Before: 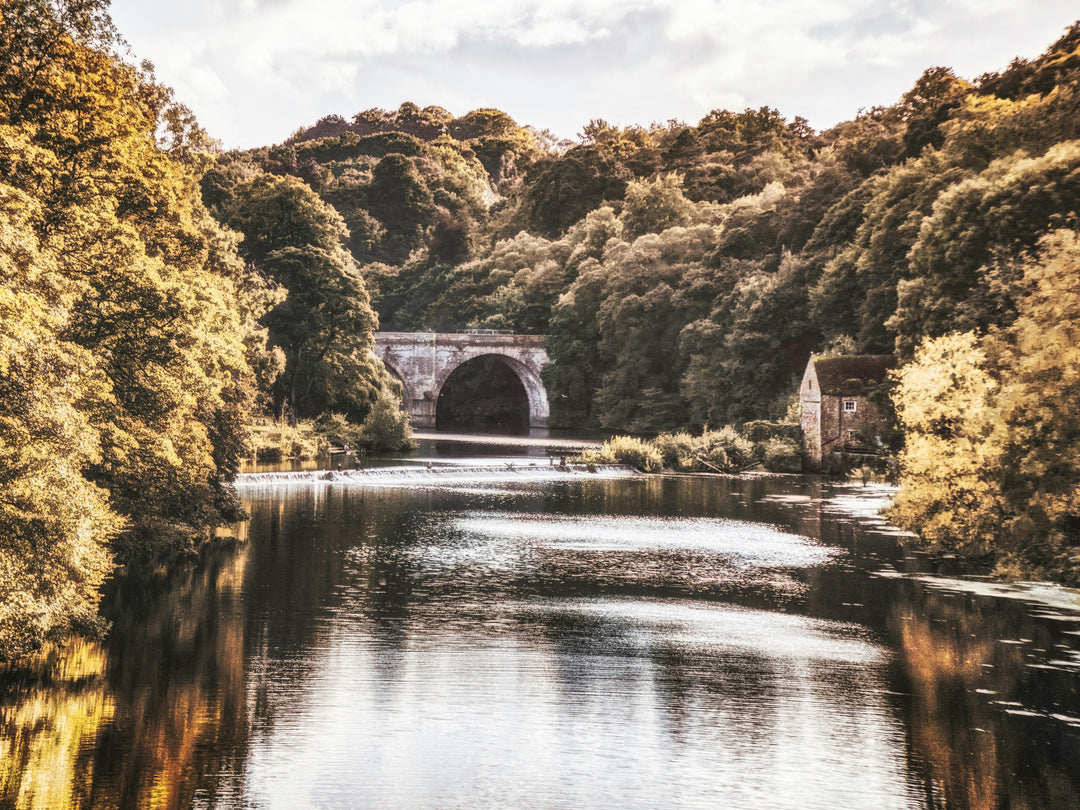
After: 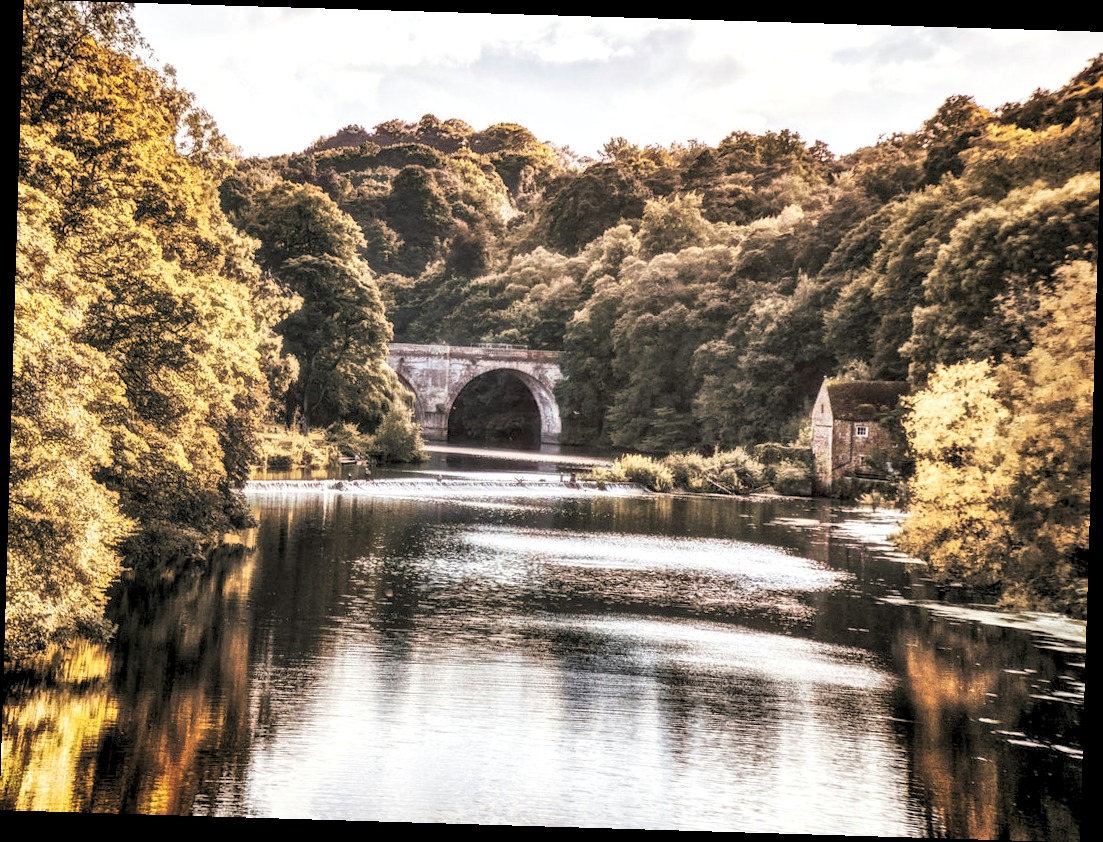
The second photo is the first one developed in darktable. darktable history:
rotate and perspective: rotation 1.72°, automatic cropping off
white balance: emerald 1
rgb levels: levels [[0.013, 0.434, 0.89], [0, 0.5, 1], [0, 0.5, 1]]
